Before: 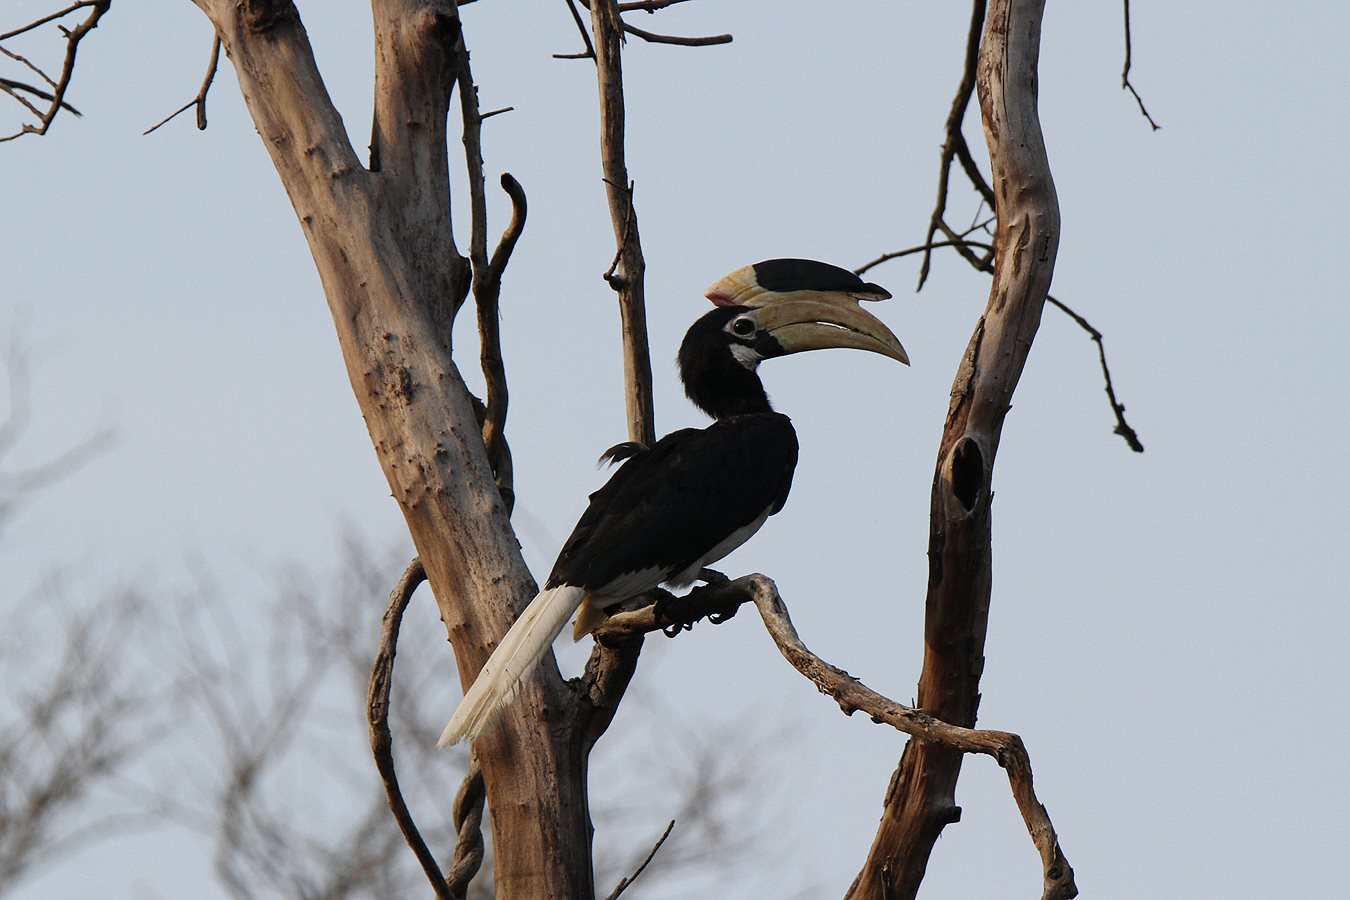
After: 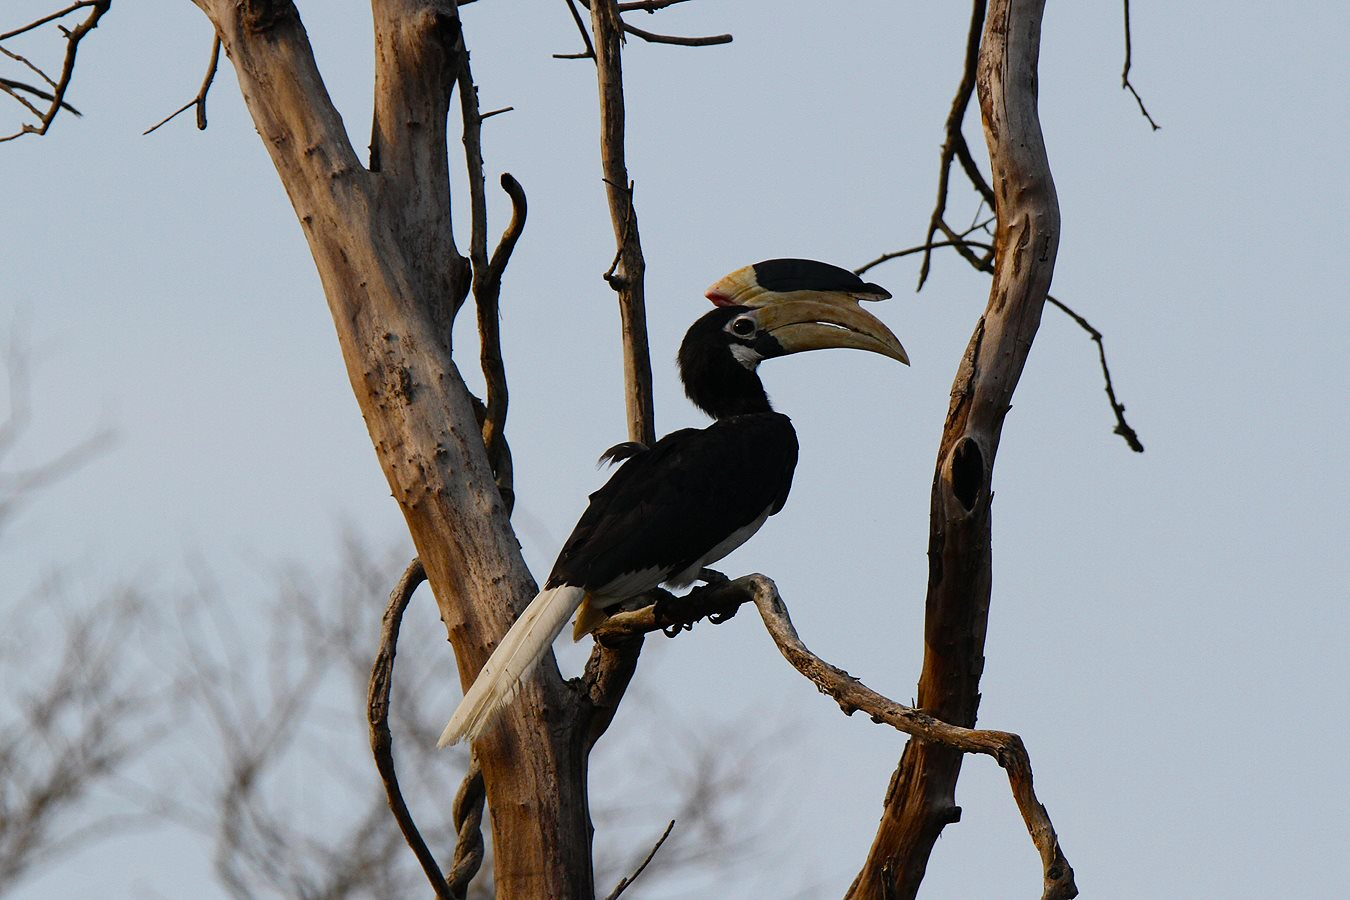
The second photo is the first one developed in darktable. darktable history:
color balance rgb: shadows lift › luminance -19.696%, perceptual saturation grading › global saturation 19.327%, saturation formula JzAzBz (2021)
exposure: exposure -0.112 EV, compensate exposure bias true, compensate highlight preservation false
